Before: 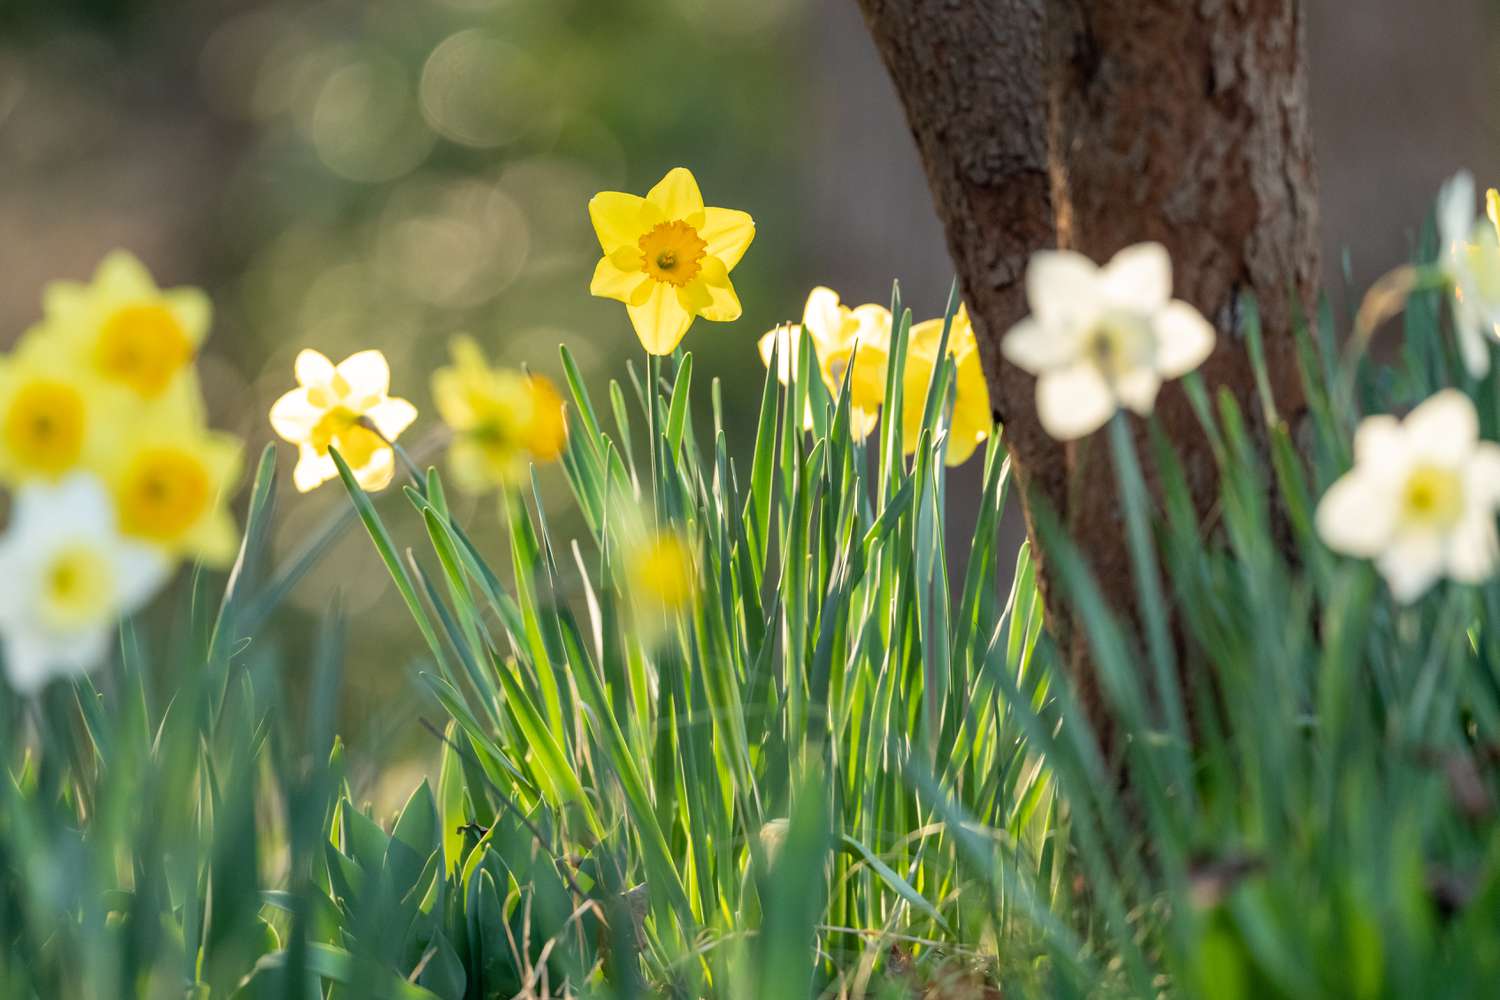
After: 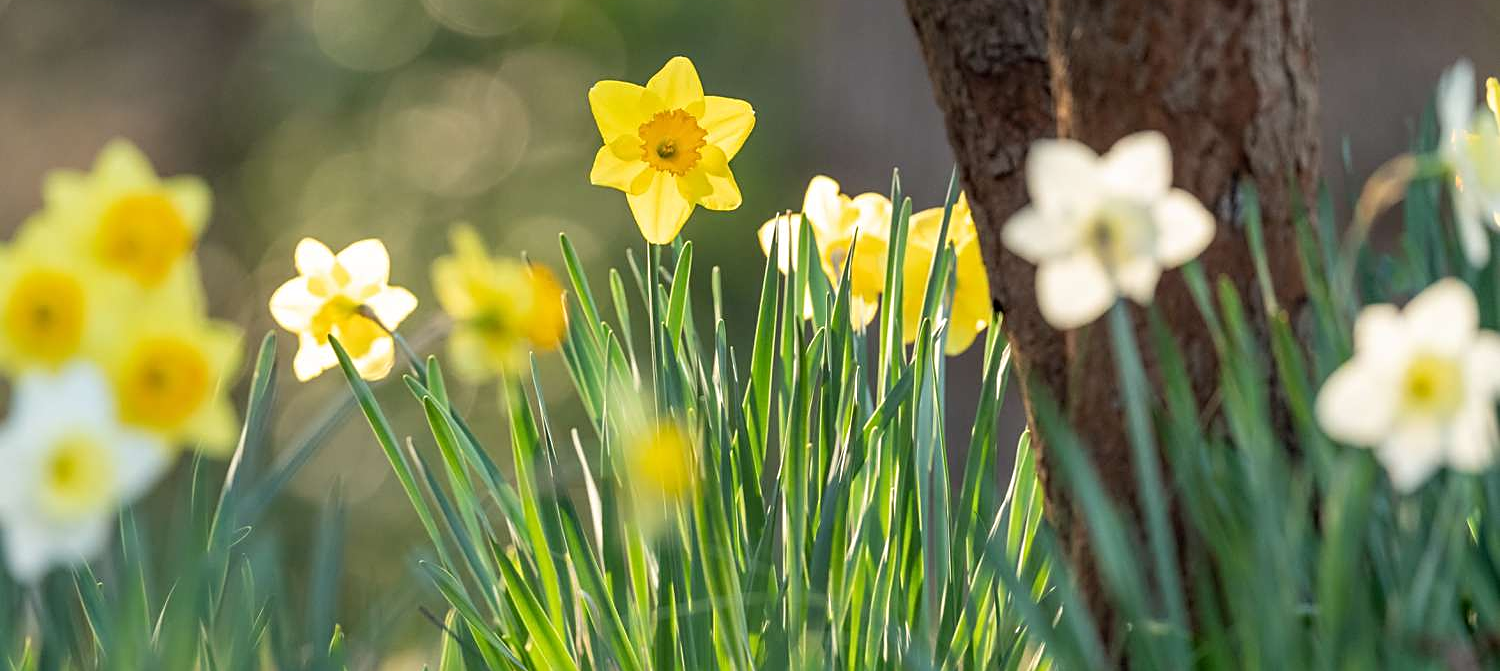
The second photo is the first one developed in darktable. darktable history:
crop: top 11.139%, bottom 21.728%
sharpen: on, module defaults
